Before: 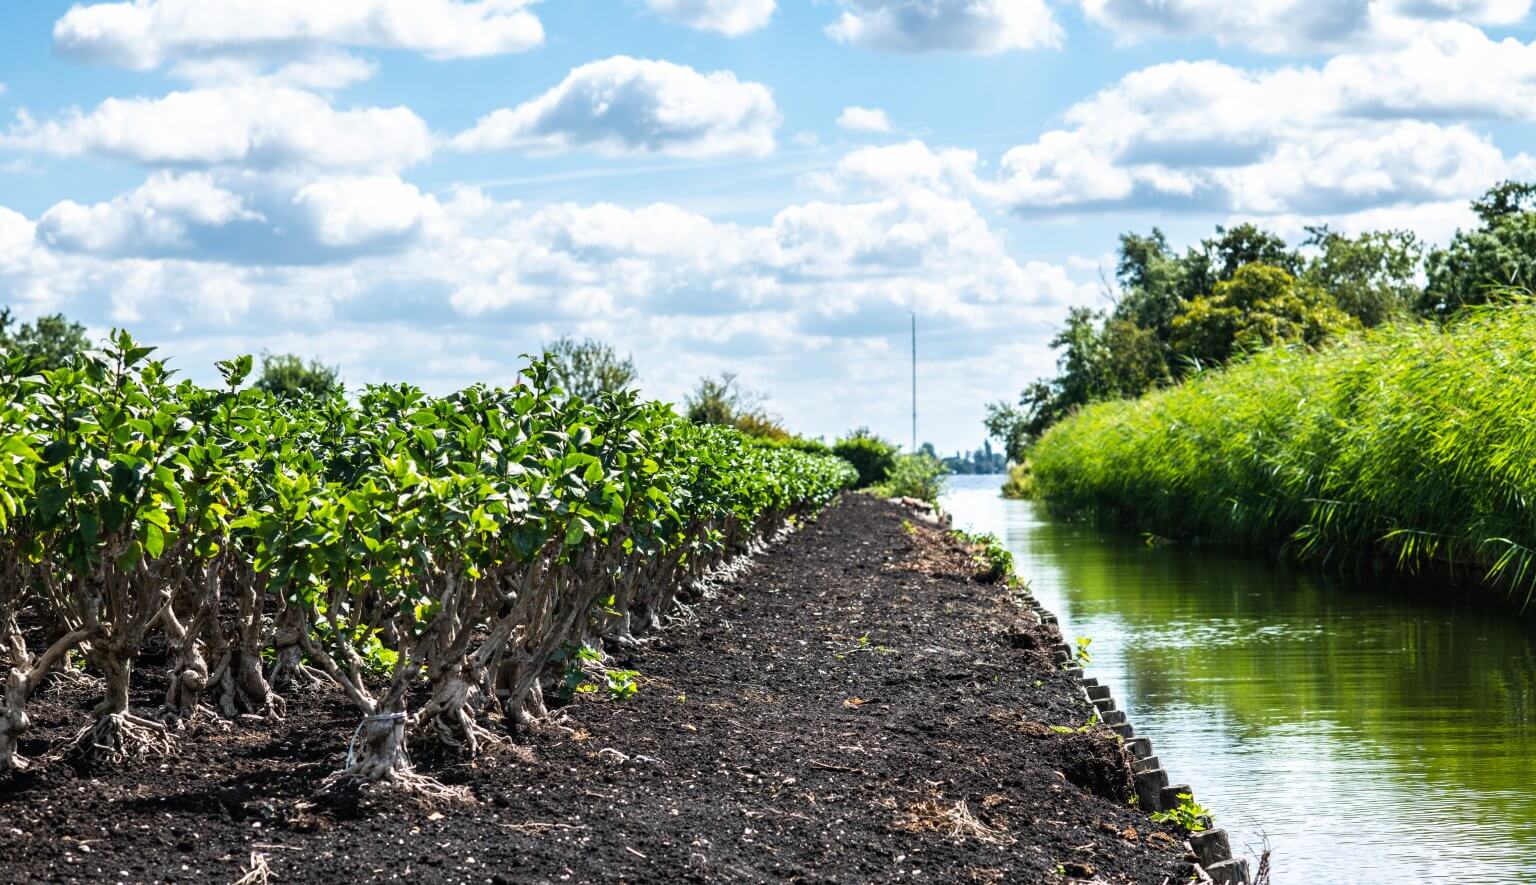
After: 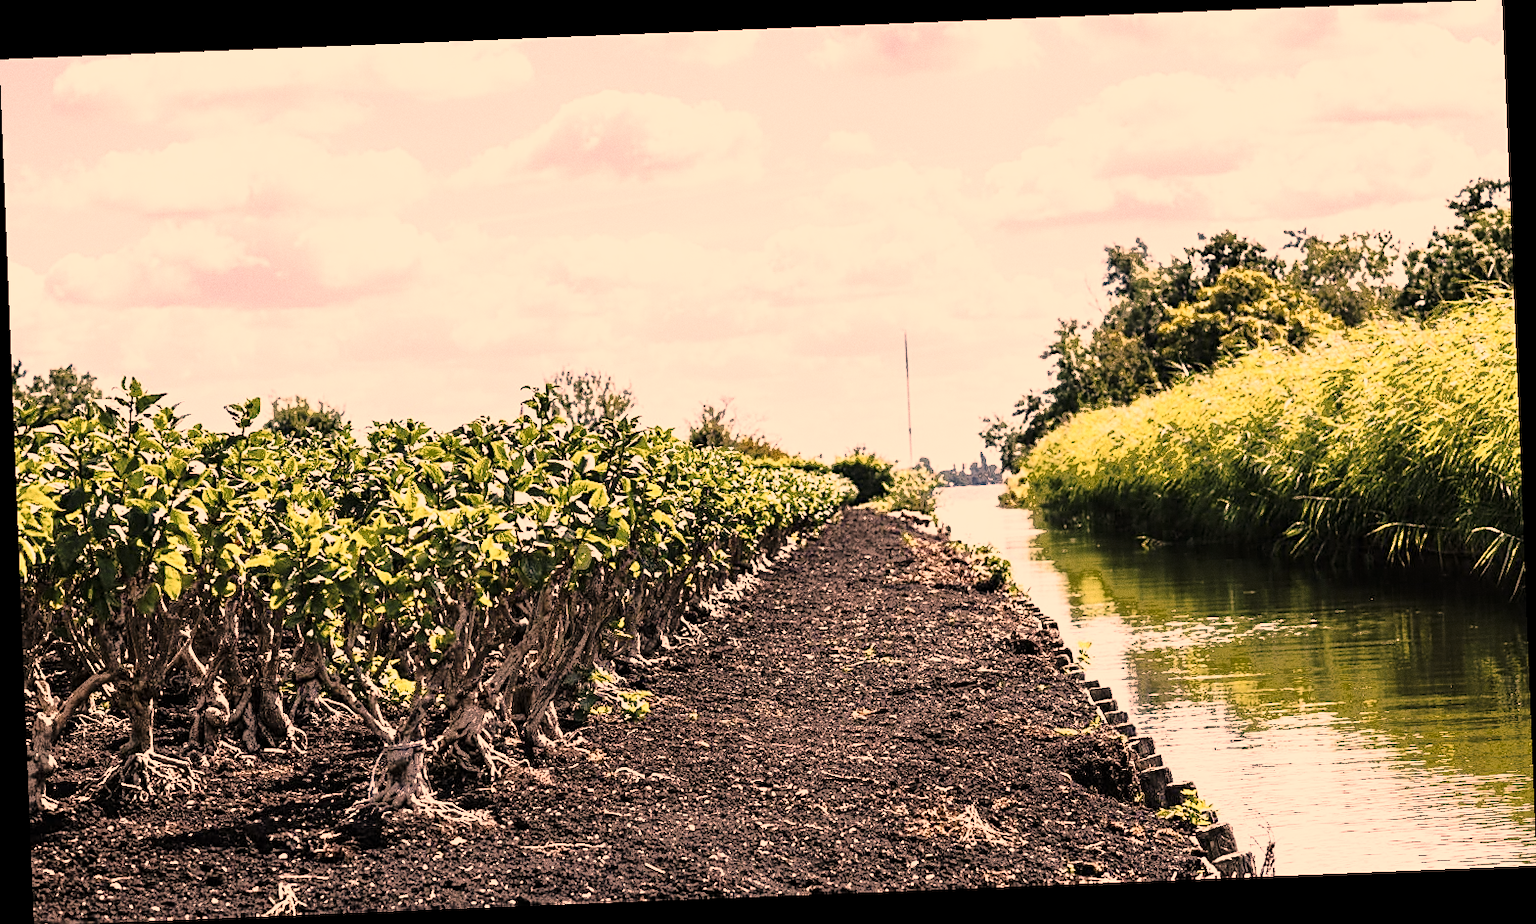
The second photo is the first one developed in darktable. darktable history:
grain: coarseness 0.09 ISO
base curve: curves: ch0 [(0, 0) (0.028, 0.03) (0.121, 0.232) (0.46, 0.748) (0.859, 0.968) (1, 1)], preserve colors none
fill light: exposure -0.73 EV, center 0.69, width 2.2
rotate and perspective: rotation -2.29°, automatic cropping off
contrast brightness saturation: contrast 0.06, brightness -0.01, saturation -0.23
color correction: highlights a* 40, highlights b* 40, saturation 0.69
sharpen: on, module defaults
